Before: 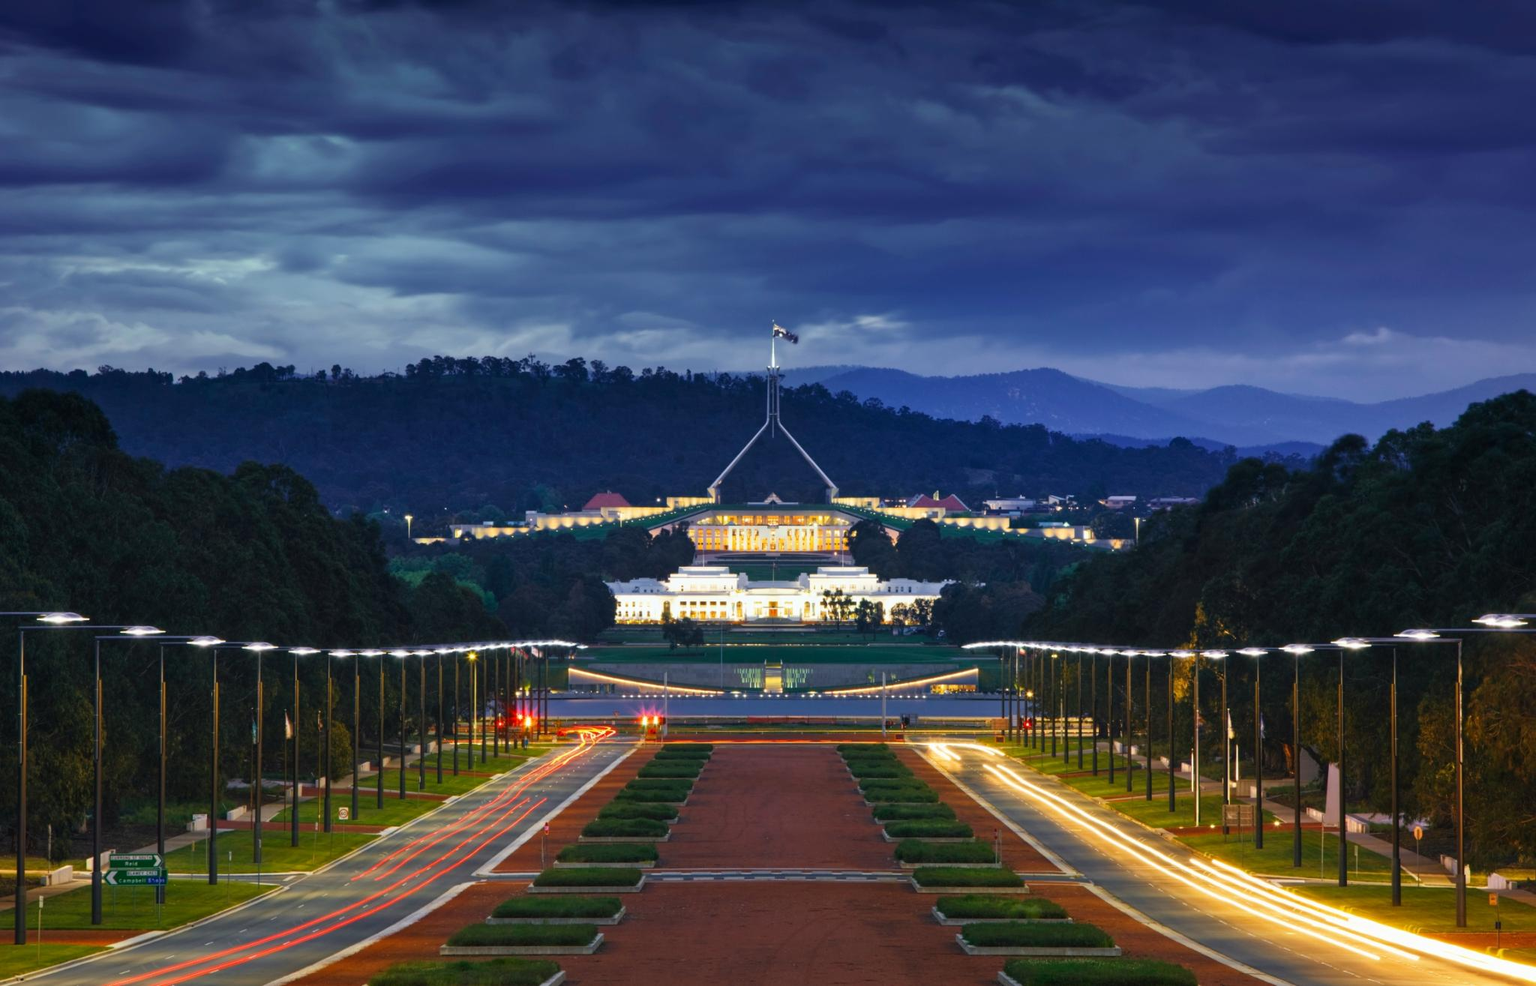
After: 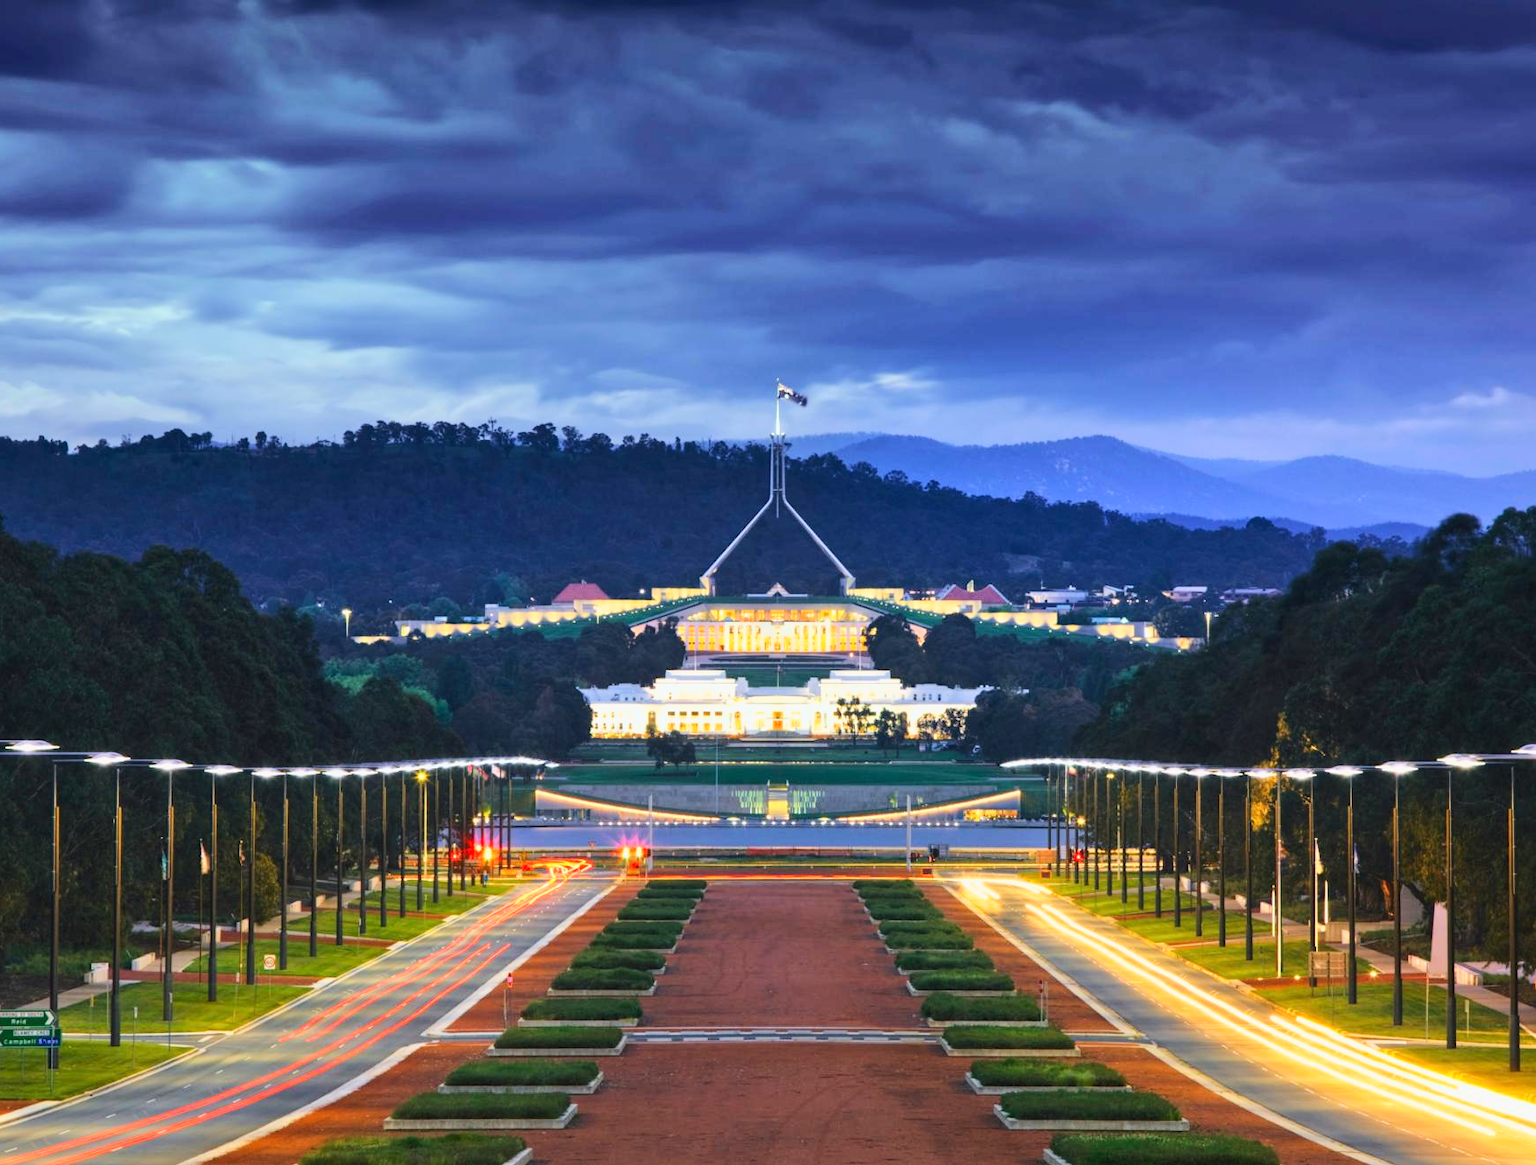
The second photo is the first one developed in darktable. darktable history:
base curve: curves: ch0 [(0, 0) (0.025, 0.046) (0.112, 0.277) (0.467, 0.74) (0.814, 0.929) (1, 0.942)]
crop: left 7.555%, right 7.85%
